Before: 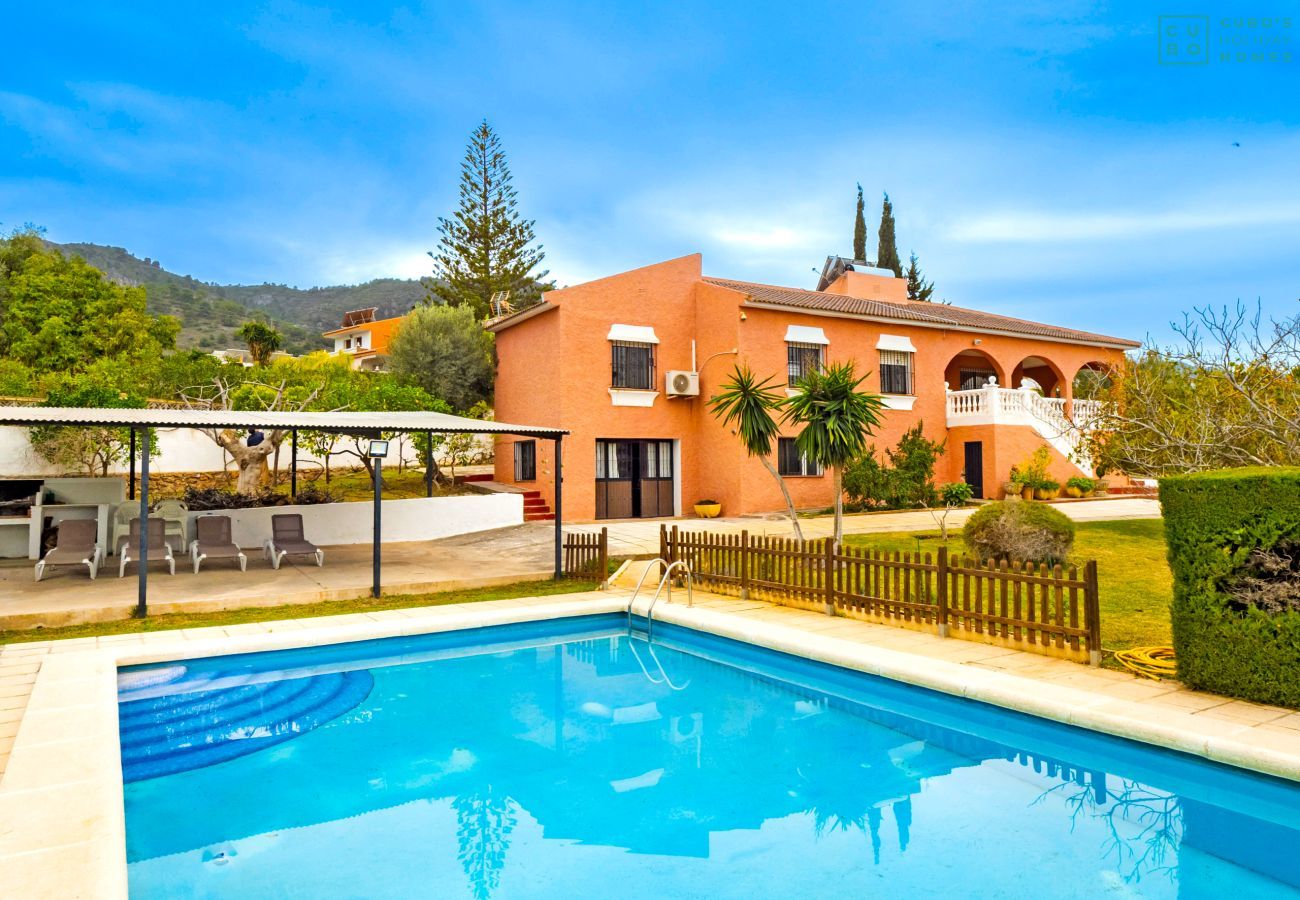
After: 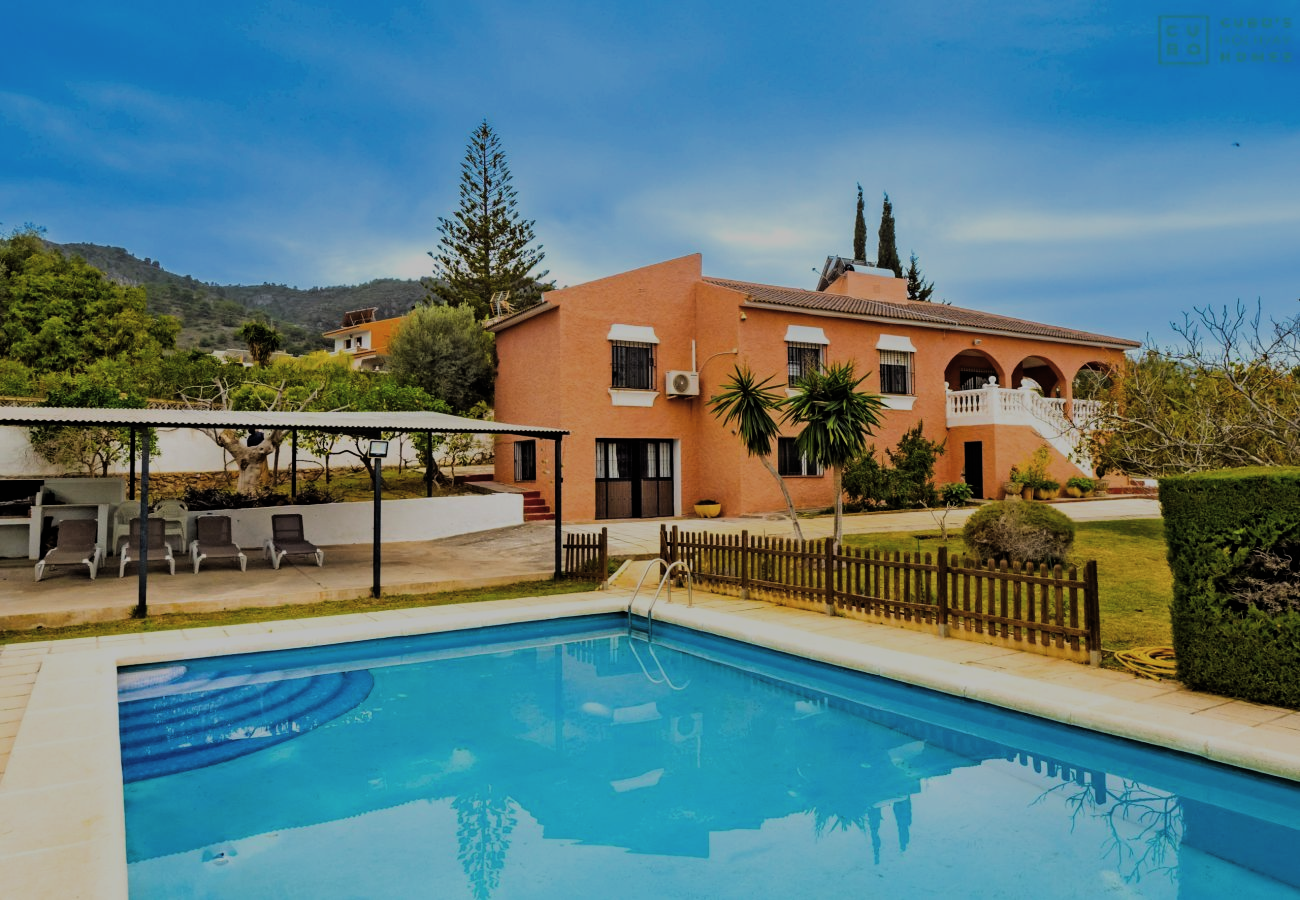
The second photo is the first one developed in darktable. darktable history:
exposure: black level correction -0.016, exposure -1.018 EV, compensate highlight preservation false
filmic rgb: black relative exposure -5 EV, hardness 2.88, contrast 1.3, highlights saturation mix -30%
